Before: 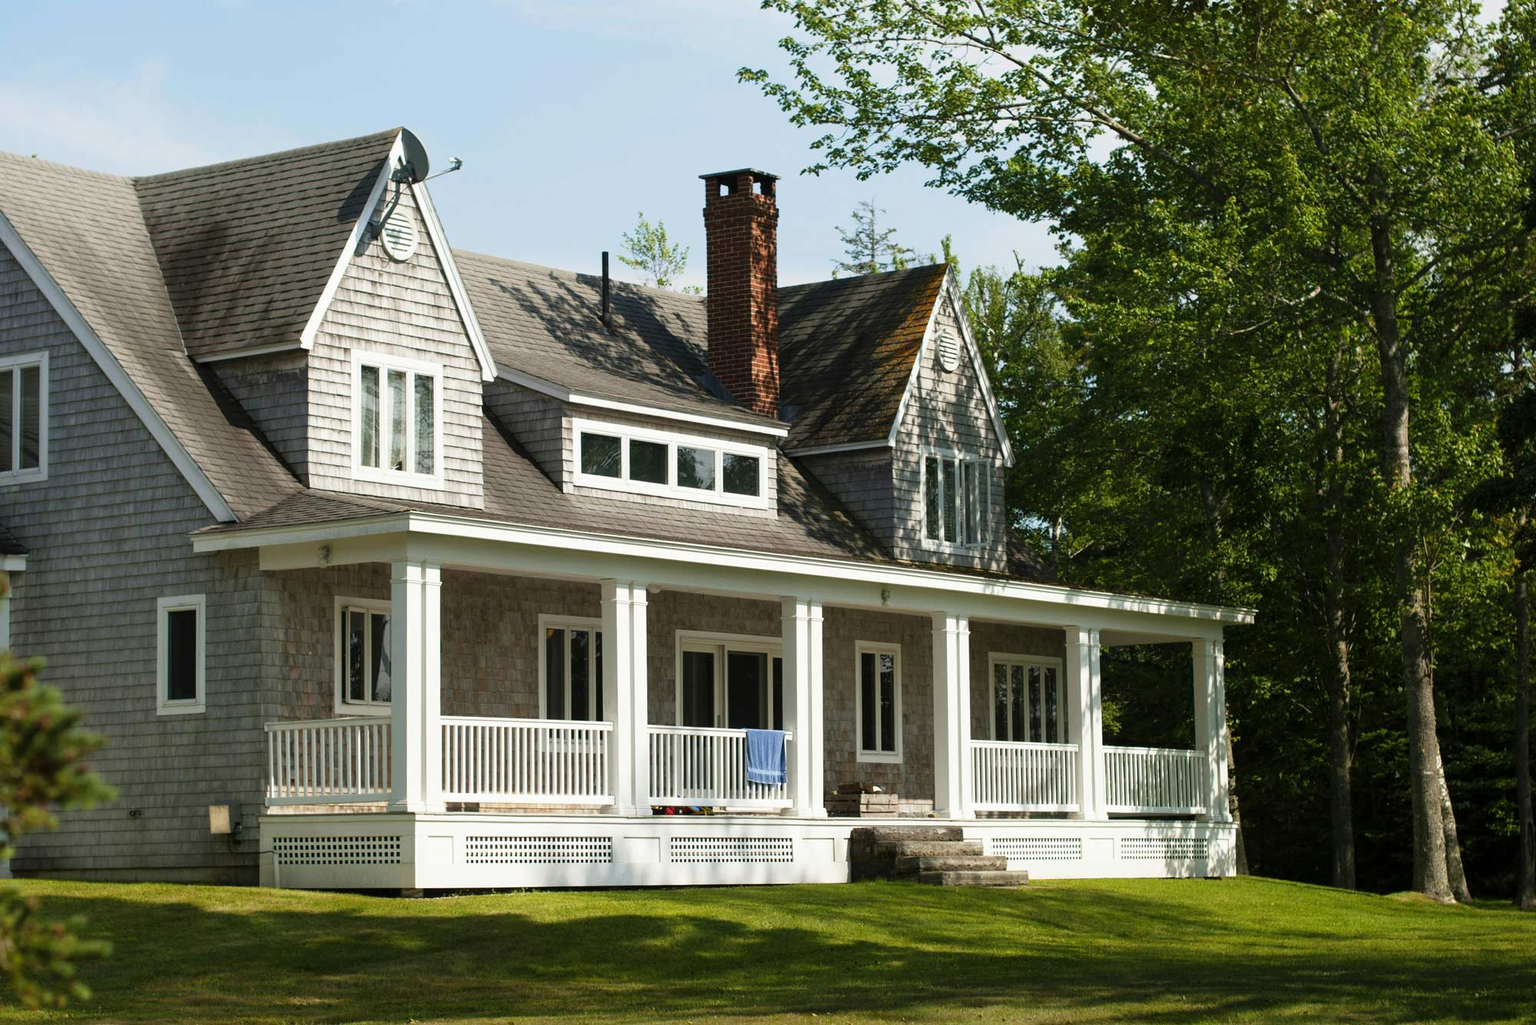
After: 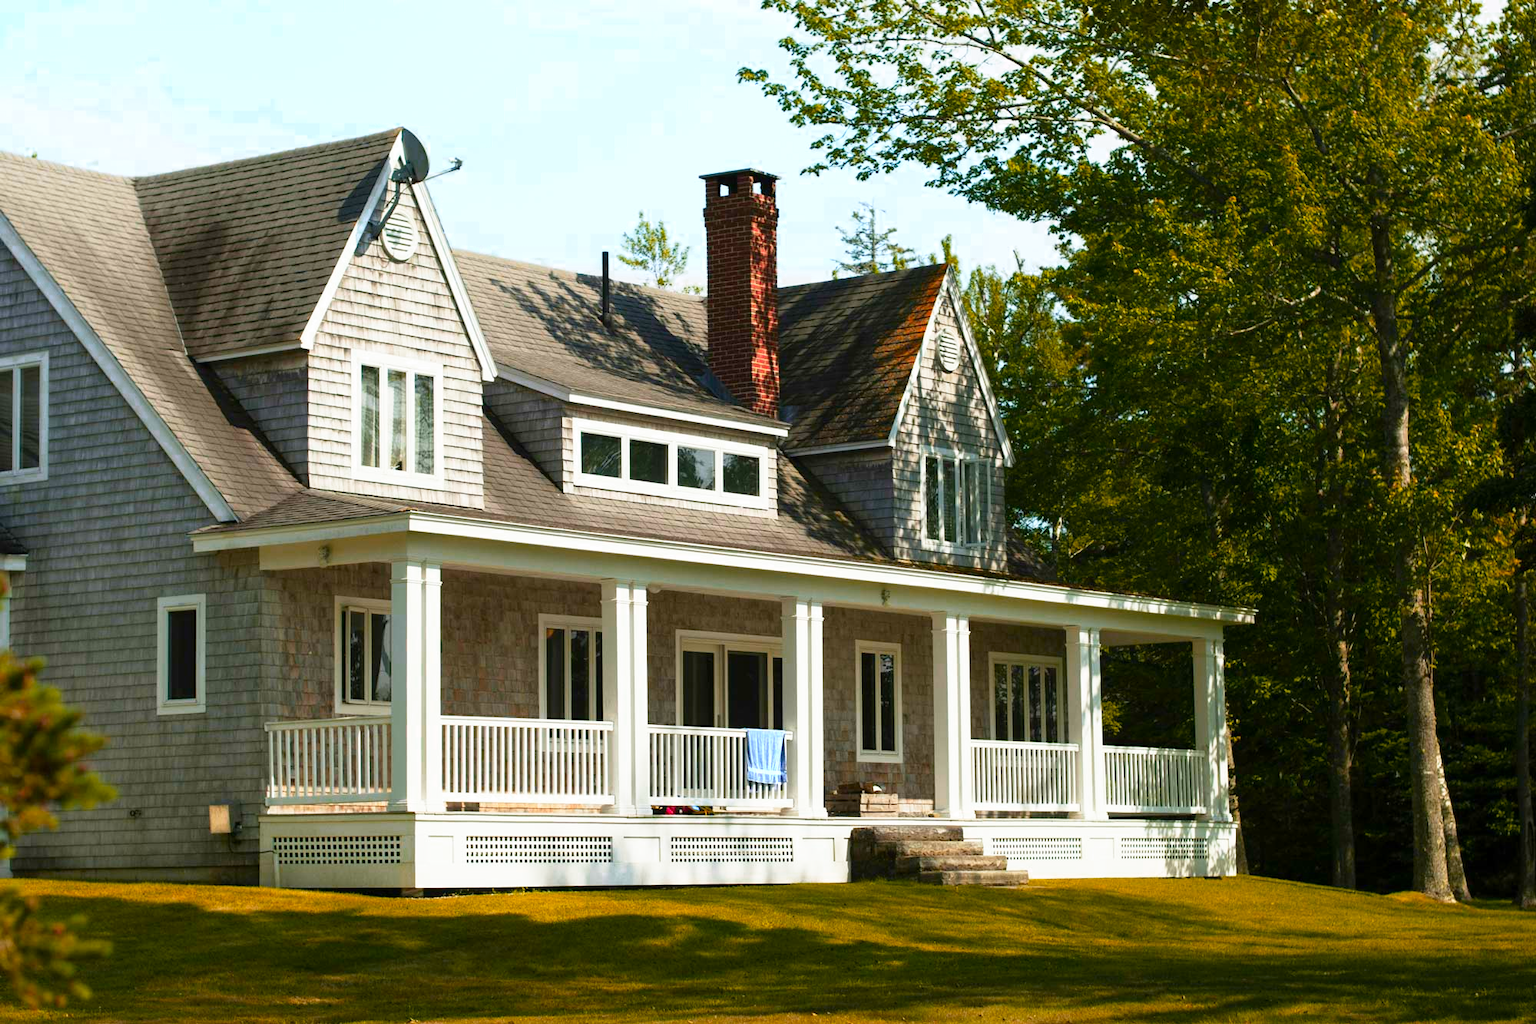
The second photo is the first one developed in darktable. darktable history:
tone curve: curves: ch0 [(0, 0) (0.003, 0.003) (0.011, 0.012) (0.025, 0.027) (0.044, 0.048) (0.069, 0.076) (0.1, 0.109) (0.136, 0.148) (0.177, 0.194) (0.224, 0.245) (0.277, 0.303) (0.335, 0.366) (0.399, 0.436) (0.468, 0.511) (0.543, 0.593) (0.623, 0.681) (0.709, 0.775) (0.801, 0.875) (0.898, 0.954) (1, 1)], preserve colors none
color zones: curves: ch0 [(0.473, 0.374) (0.742, 0.784)]; ch1 [(0.354, 0.737) (0.742, 0.705)]; ch2 [(0.318, 0.421) (0.758, 0.532)]
